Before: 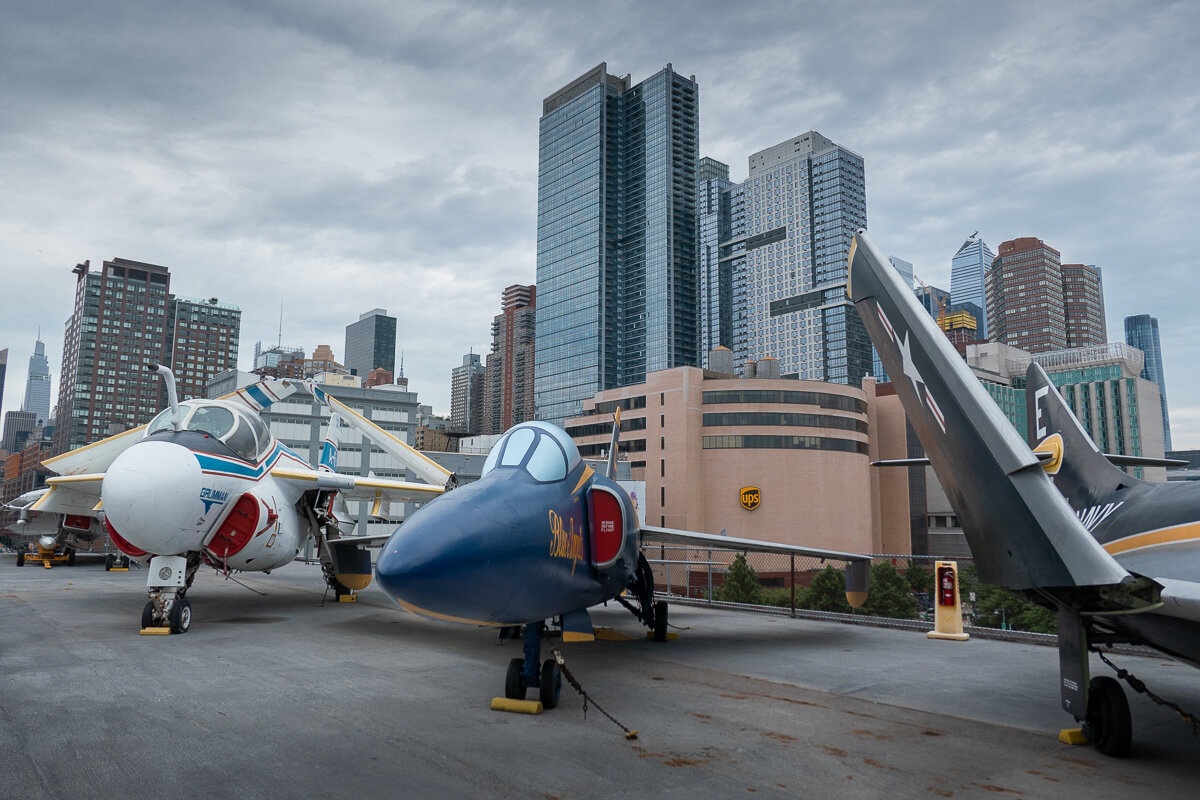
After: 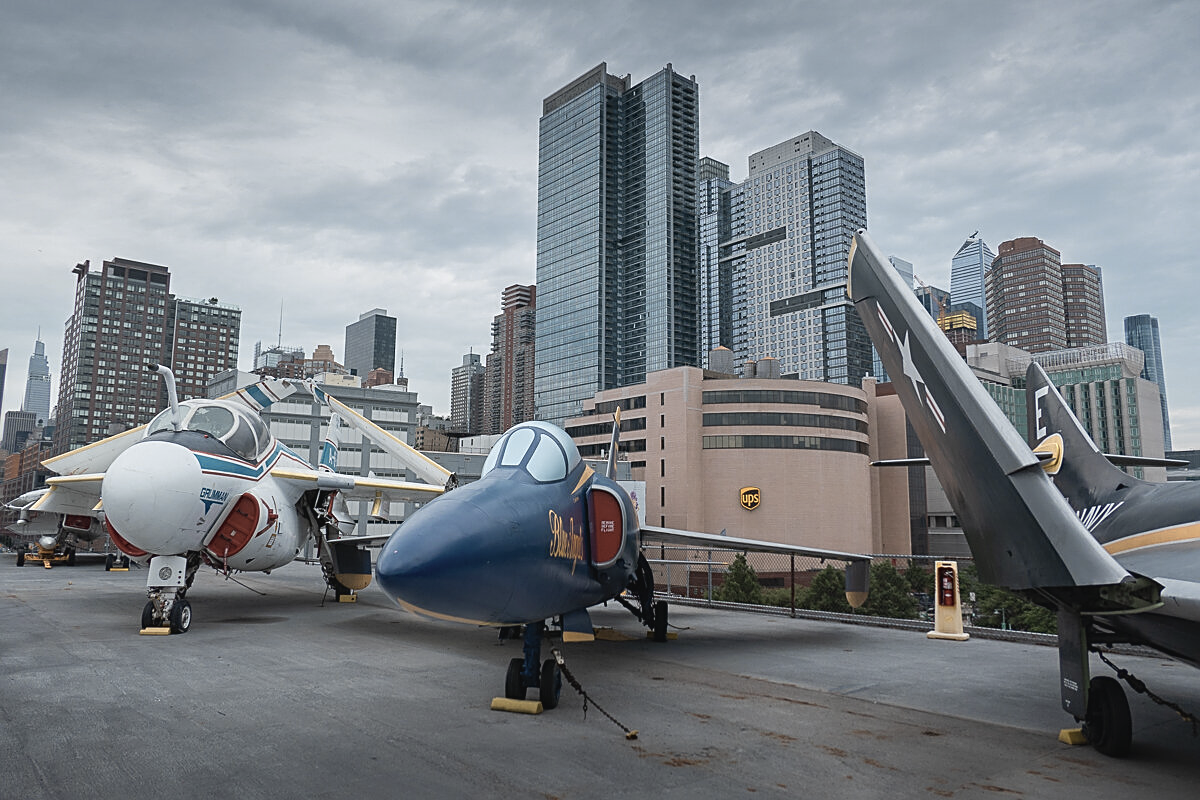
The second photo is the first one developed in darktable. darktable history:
sharpen: on, module defaults
contrast brightness saturation: contrast -0.065, saturation -0.41
levels: white 90.64%, levels [0, 0.492, 0.984]
color zones: curves: ch0 [(0.099, 0.624) (0.257, 0.596) (0.384, 0.376) (0.529, 0.492) (0.697, 0.564) (0.768, 0.532) (0.908, 0.644)]; ch1 [(0.112, 0.564) (0.254, 0.612) (0.432, 0.676) (0.592, 0.456) (0.743, 0.684) (0.888, 0.536)]; ch2 [(0.25, 0.5) (0.469, 0.36) (0.75, 0.5)]
exposure: compensate highlight preservation false
